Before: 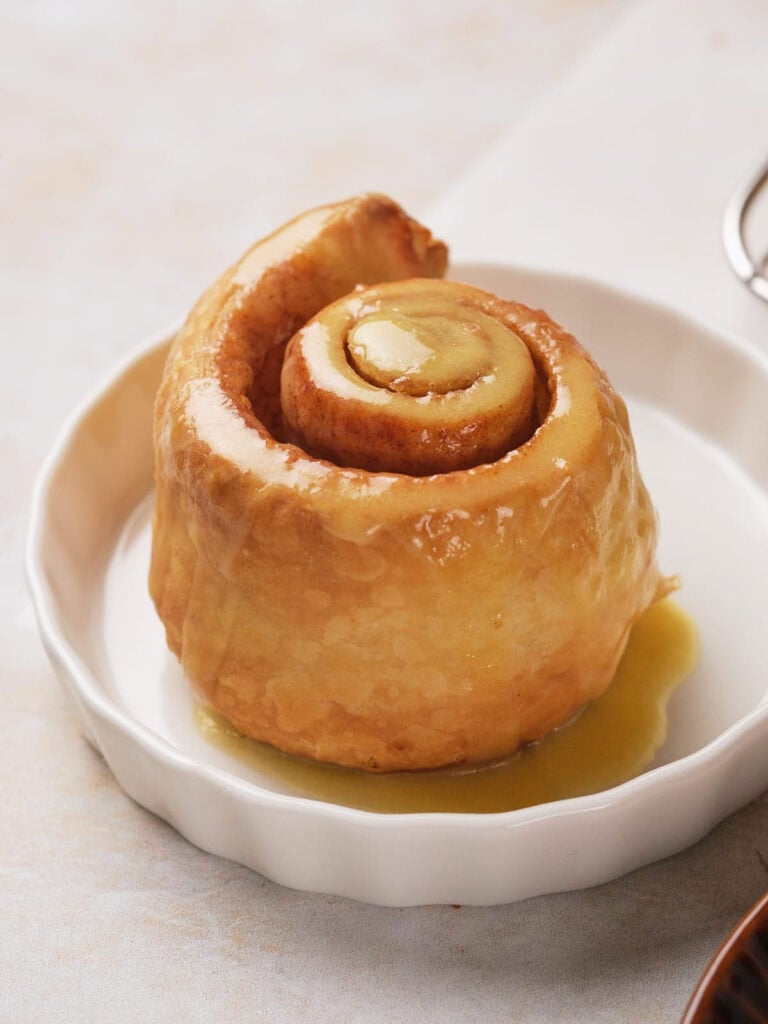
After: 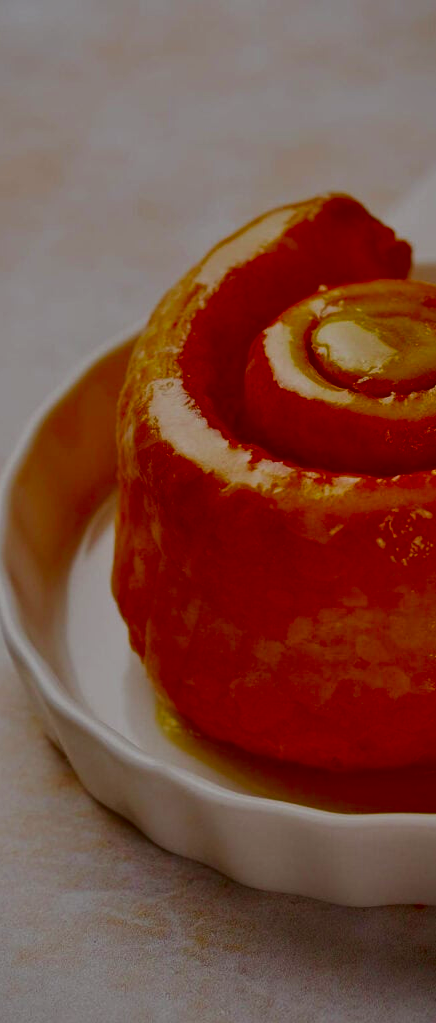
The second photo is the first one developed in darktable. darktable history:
crop: left 4.935%, right 38.195%
tone equalizer: -7 EV 0.146 EV, -6 EV 0.632 EV, -5 EV 1.12 EV, -4 EV 1.36 EV, -3 EV 1.12 EV, -2 EV 0.6 EV, -1 EV 0.164 EV
shadows and highlights: shadows 31.33, highlights 0.635, soften with gaussian
vignetting: fall-off start 96.55%, fall-off radius 101.12%, brightness -0.288, width/height ratio 0.612
filmic rgb: black relative exposure -7.99 EV, white relative exposure 3.87 EV, hardness 4.3, iterations of high-quality reconstruction 0
contrast brightness saturation: brightness -0.993, saturation 0.984
